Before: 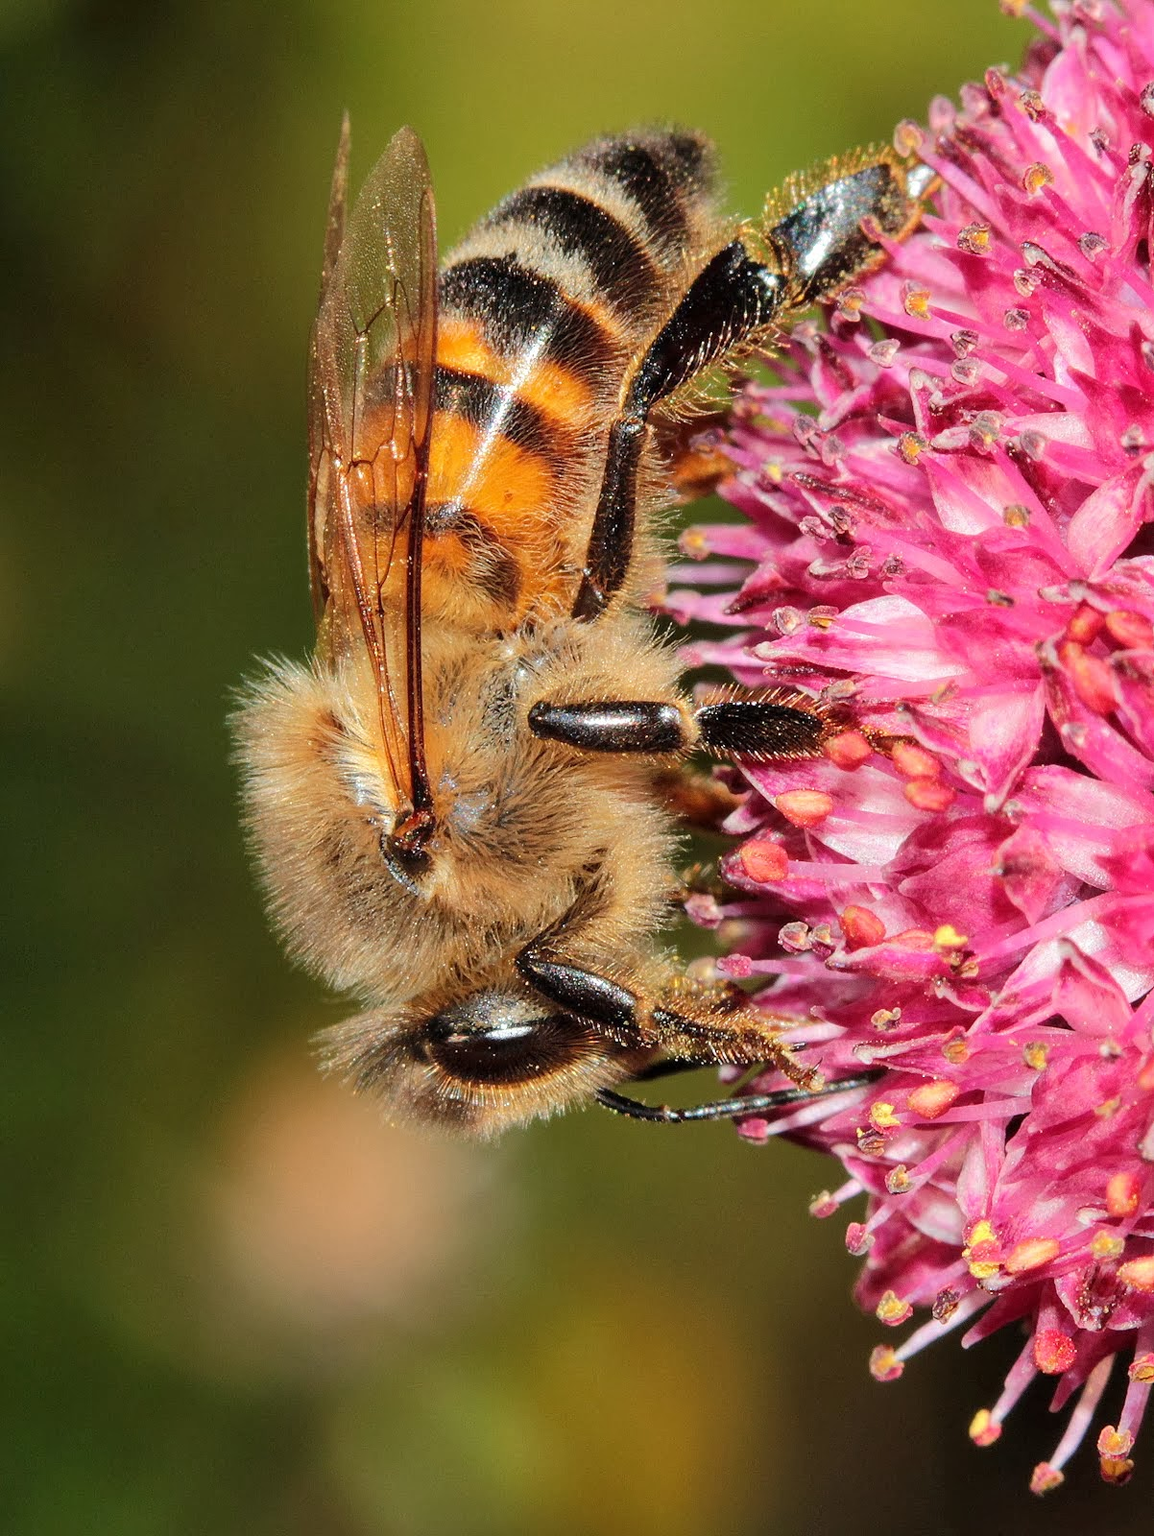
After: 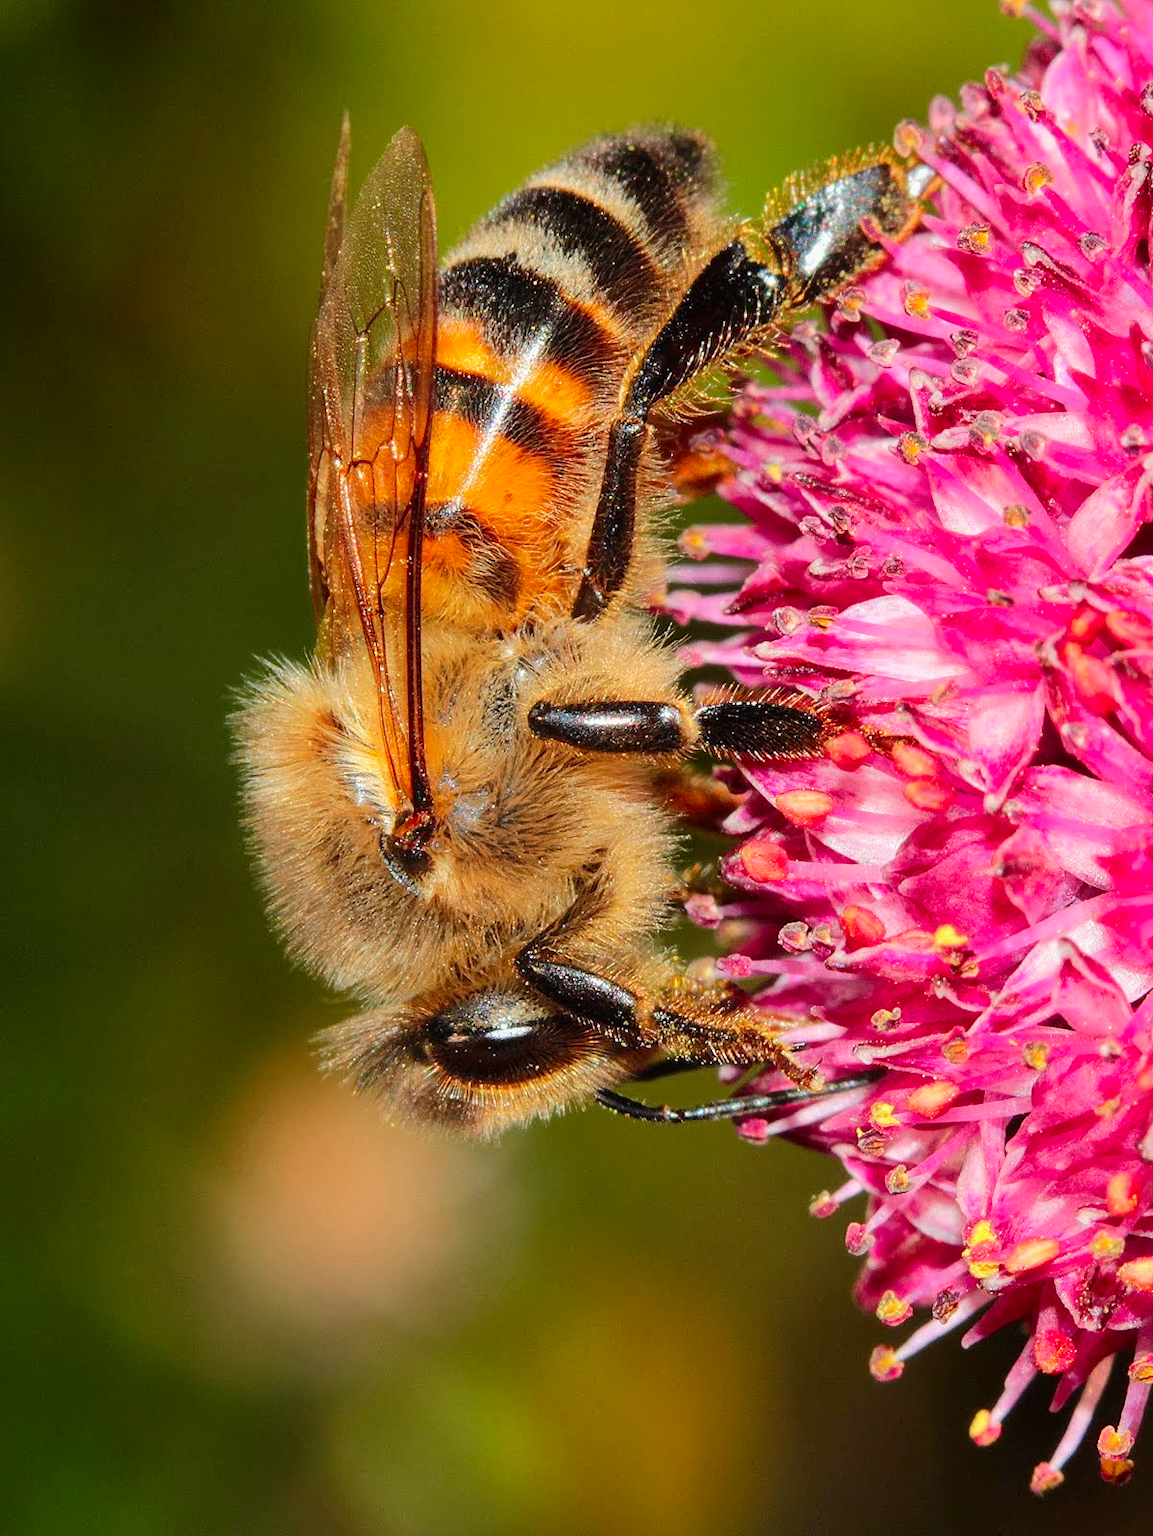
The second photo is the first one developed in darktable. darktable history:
contrast brightness saturation: contrast 0.094, saturation 0.279
contrast equalizer: octaves 7, y [[0.5, 0.5, 0.472, 0.5, 0.5, 0.5], [0.5 ×6], [0.5 ×6], [0 ×6], [0 ×6]]
